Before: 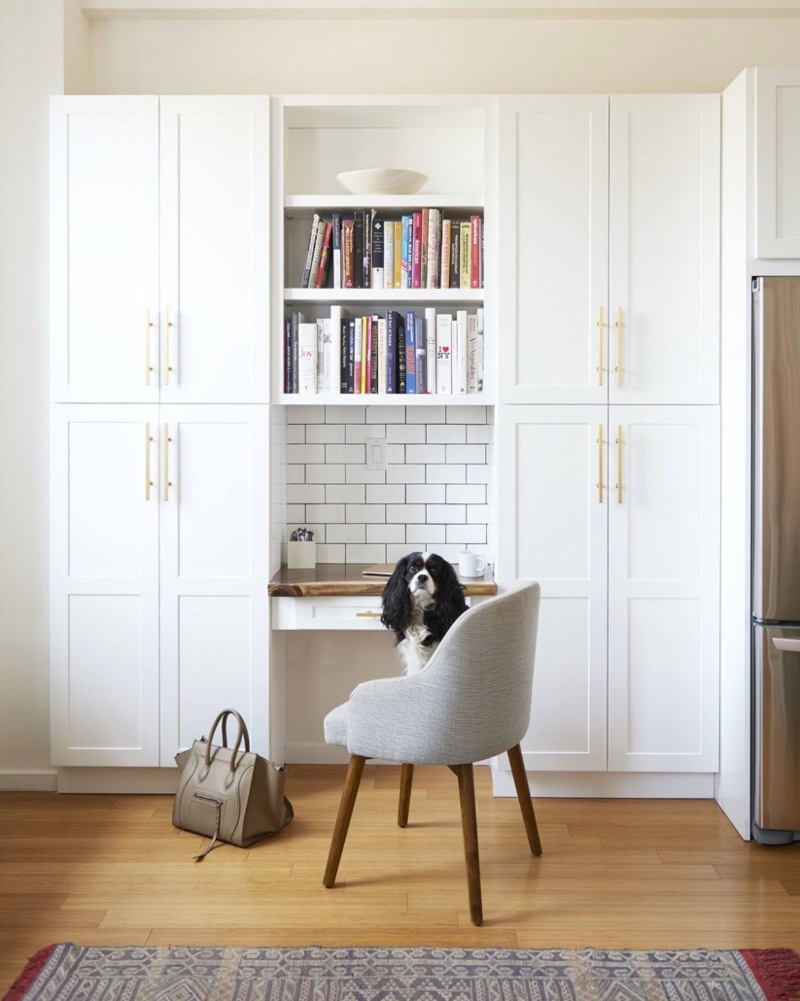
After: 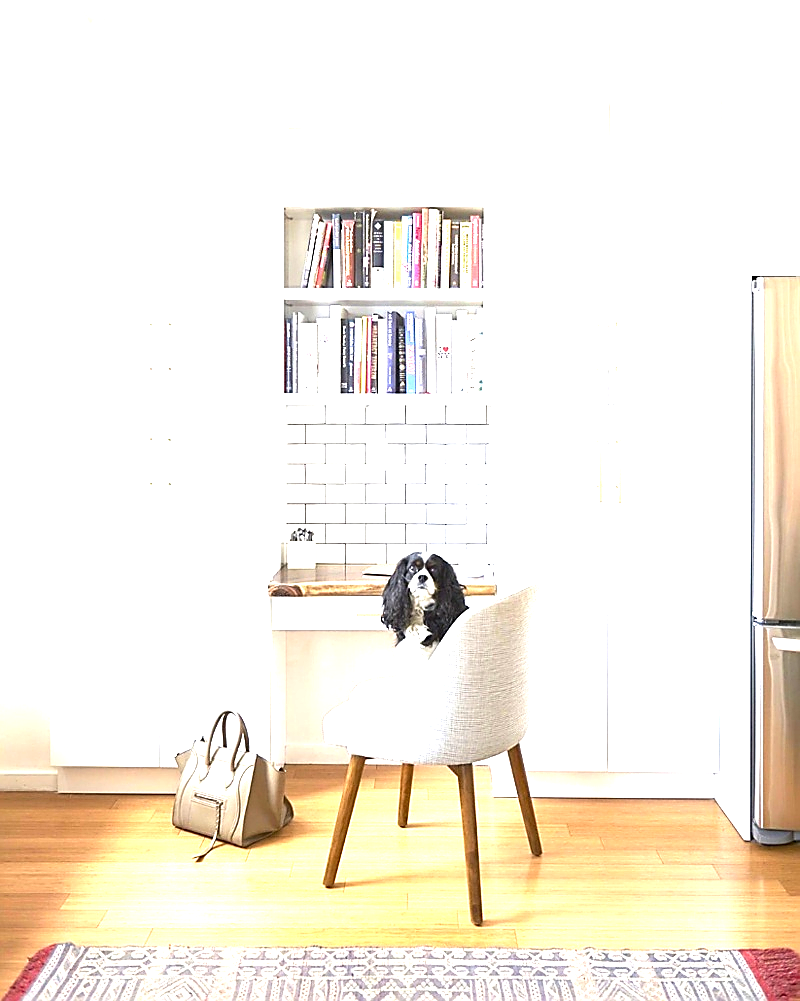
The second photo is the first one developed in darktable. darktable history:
sharpen: radius 1.403, amount 1.262, threshold 0.833
exposure: exposure 2.016 EV, compensate exposure bias true, compensate highlight preservation false
